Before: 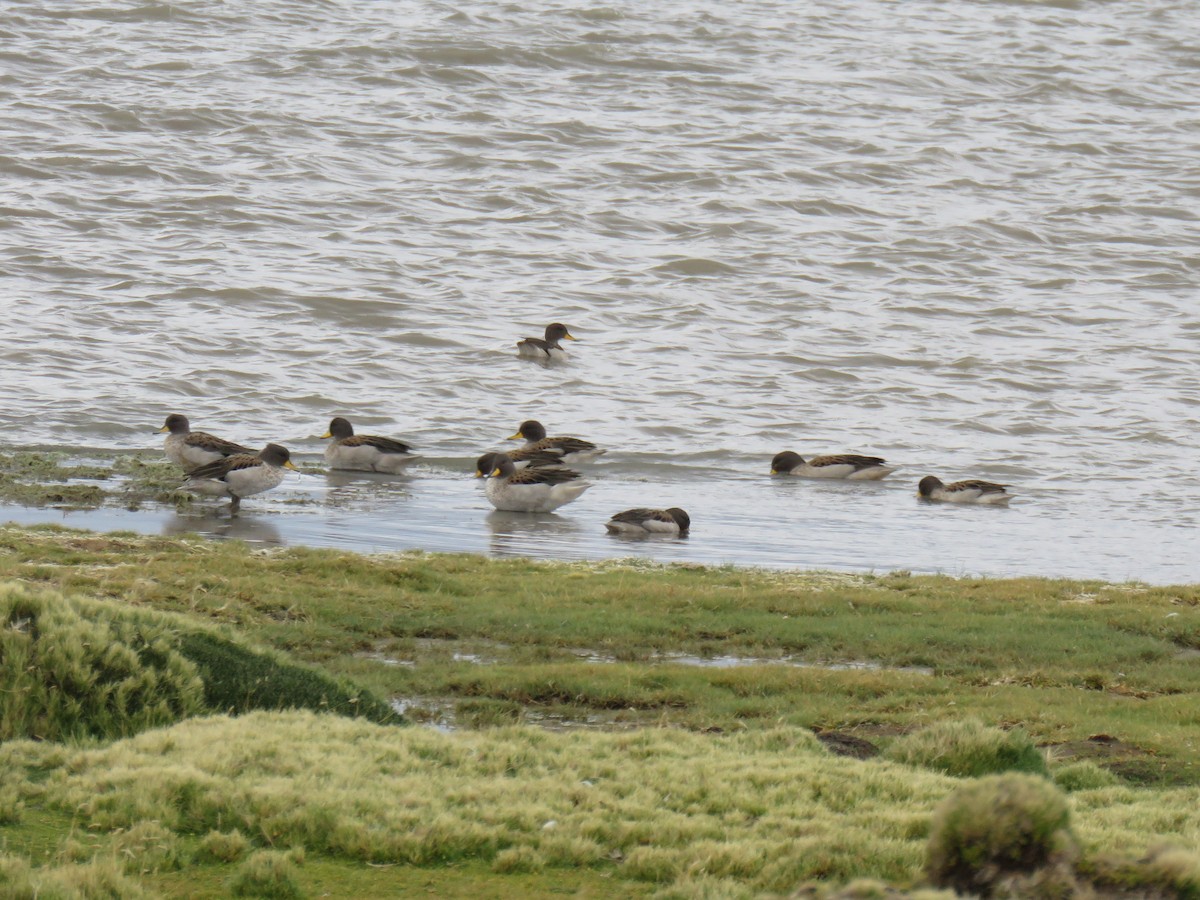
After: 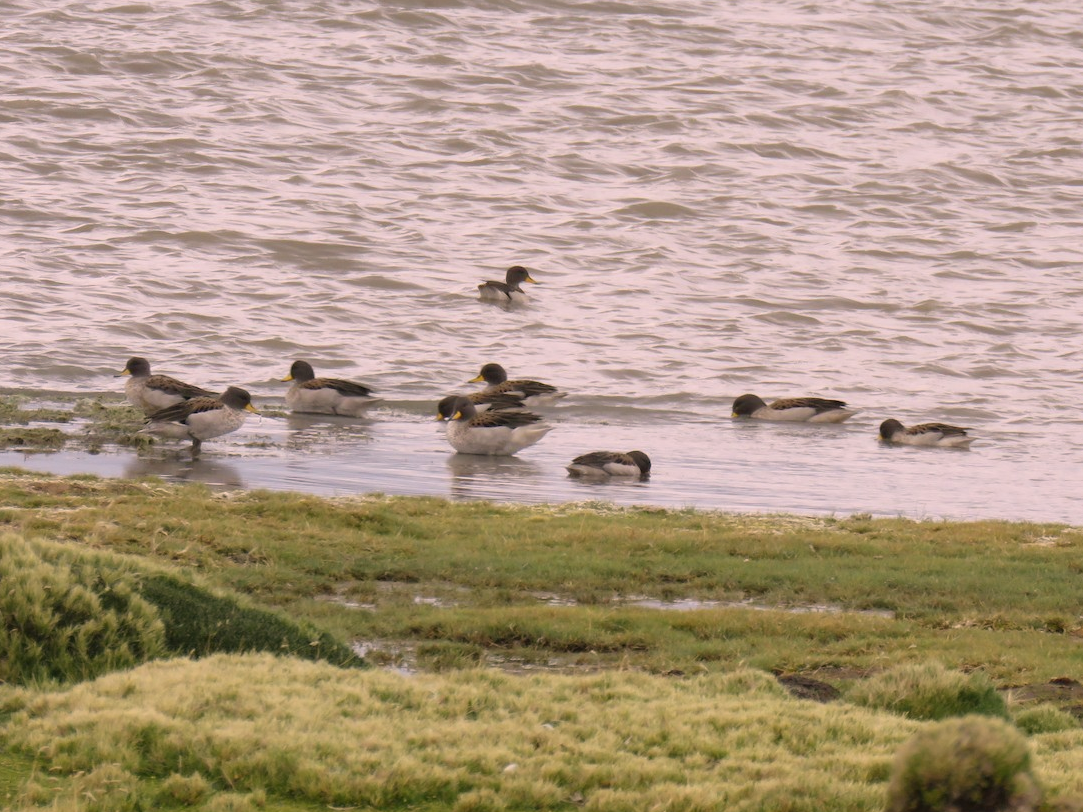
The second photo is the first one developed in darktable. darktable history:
color correction: highlights a* 12.23, highlights b* 5.41
crop: left 3.305%, top 6.436%, right 6.389%, bottom 3.258%
